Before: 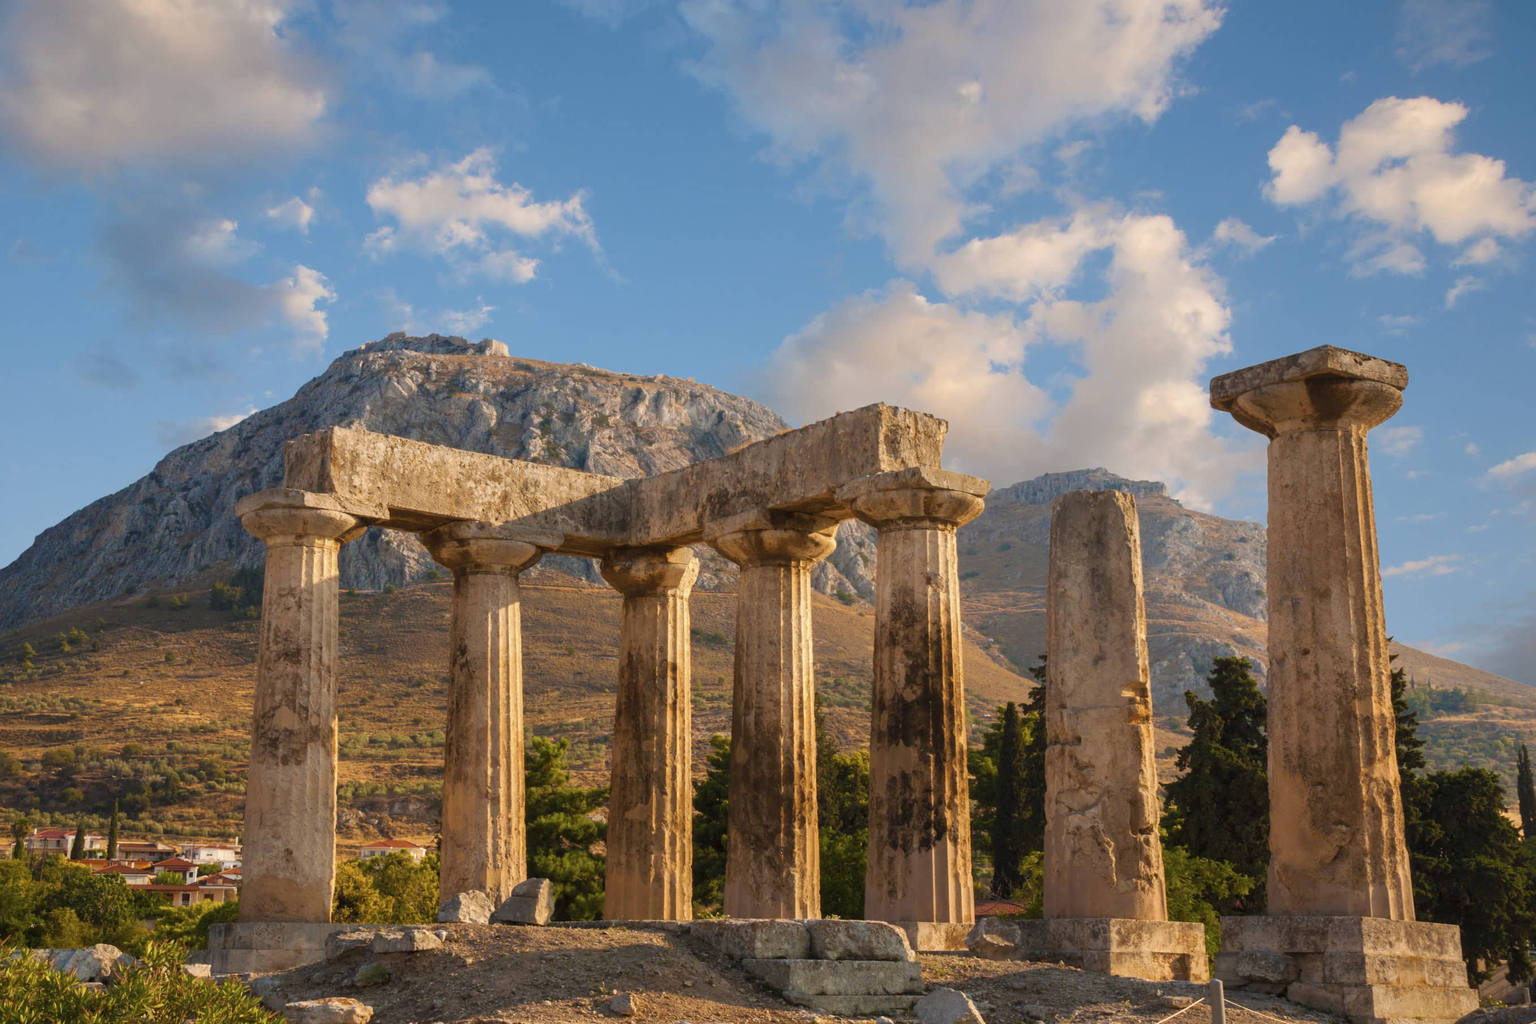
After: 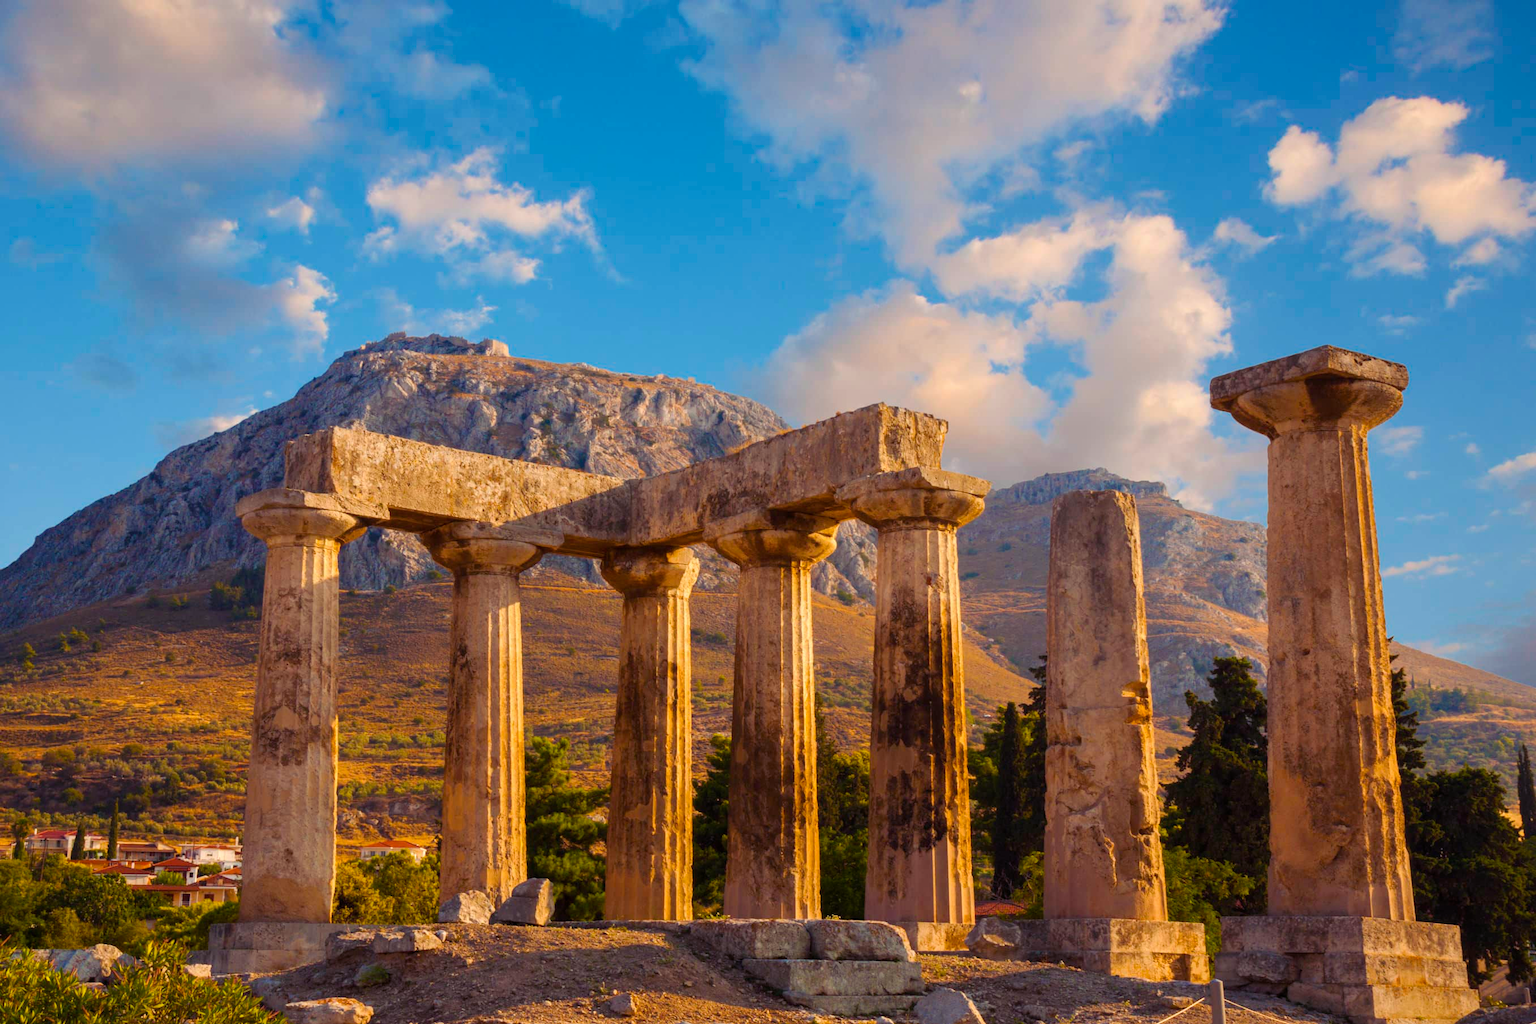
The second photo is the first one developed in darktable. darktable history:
color balance rgb: shadows lift › luminance -21.838%, shadows lift › chroma 8.86%, shadows lift › hue 286.11°, perceptual saturation grading › global saturation 19.931%, global vibrance 20%
